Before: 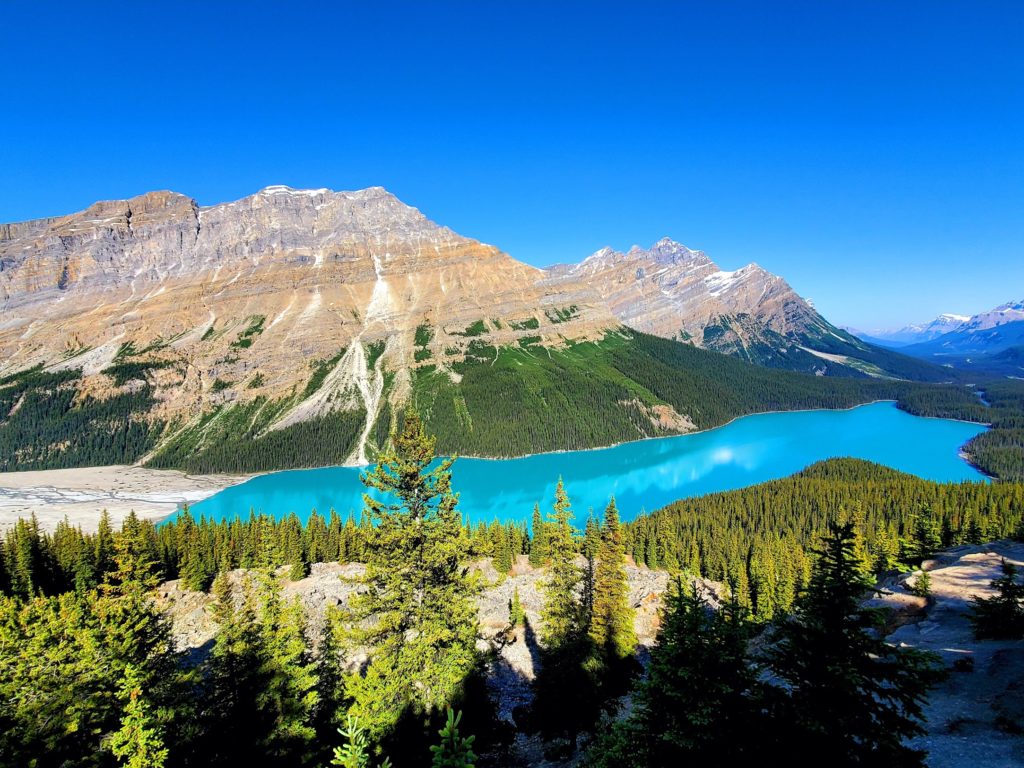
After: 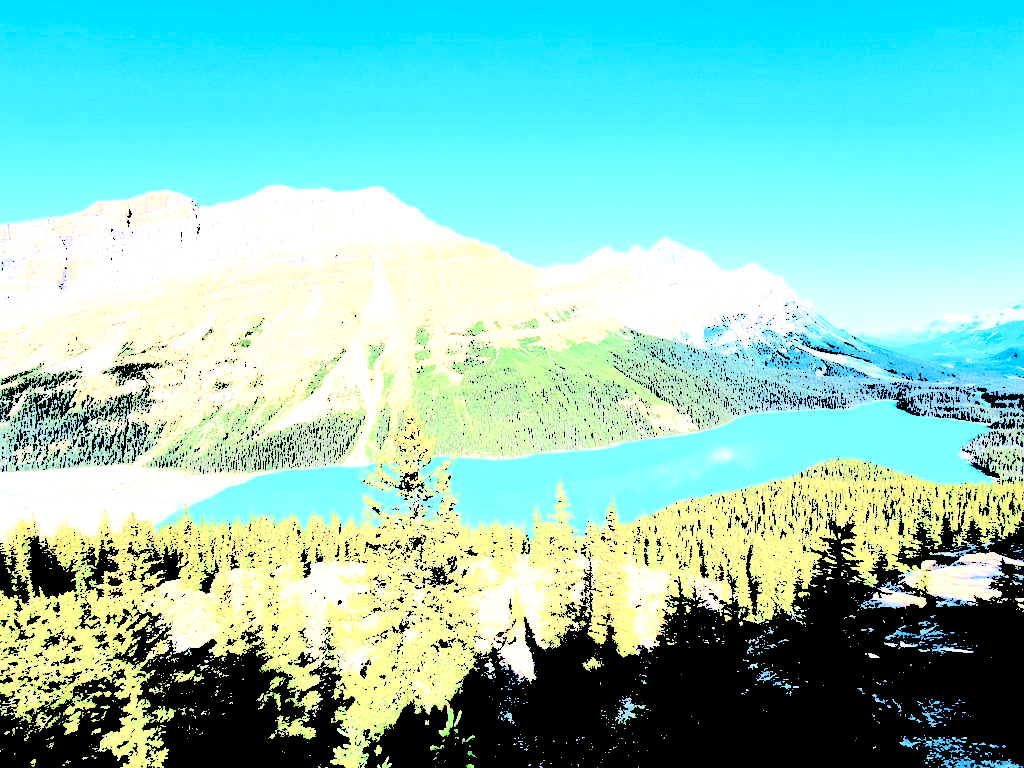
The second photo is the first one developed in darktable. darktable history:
color balance: input saturation 100.43%, contrast fulcrum 14.22%, output saturation 70.41%
levels: levels [0.246, 0.246, 0.506]
tone equalizer: -8 EV -0.002 EV, -7 EV 0.005 EV, -6 EV -0.008 EV, -5 EV 0.007 EV, -4 EV -0.042 EV, -3 EV -0.233 EV, -2 EV -0.662 EV, -1 EV -0.983 EV, +0 EV -0.969 EV, smoothing diameter 2%, edges refinement/feathering 20, mask exposure compensation -1.57 EV, filter diffusion 5
